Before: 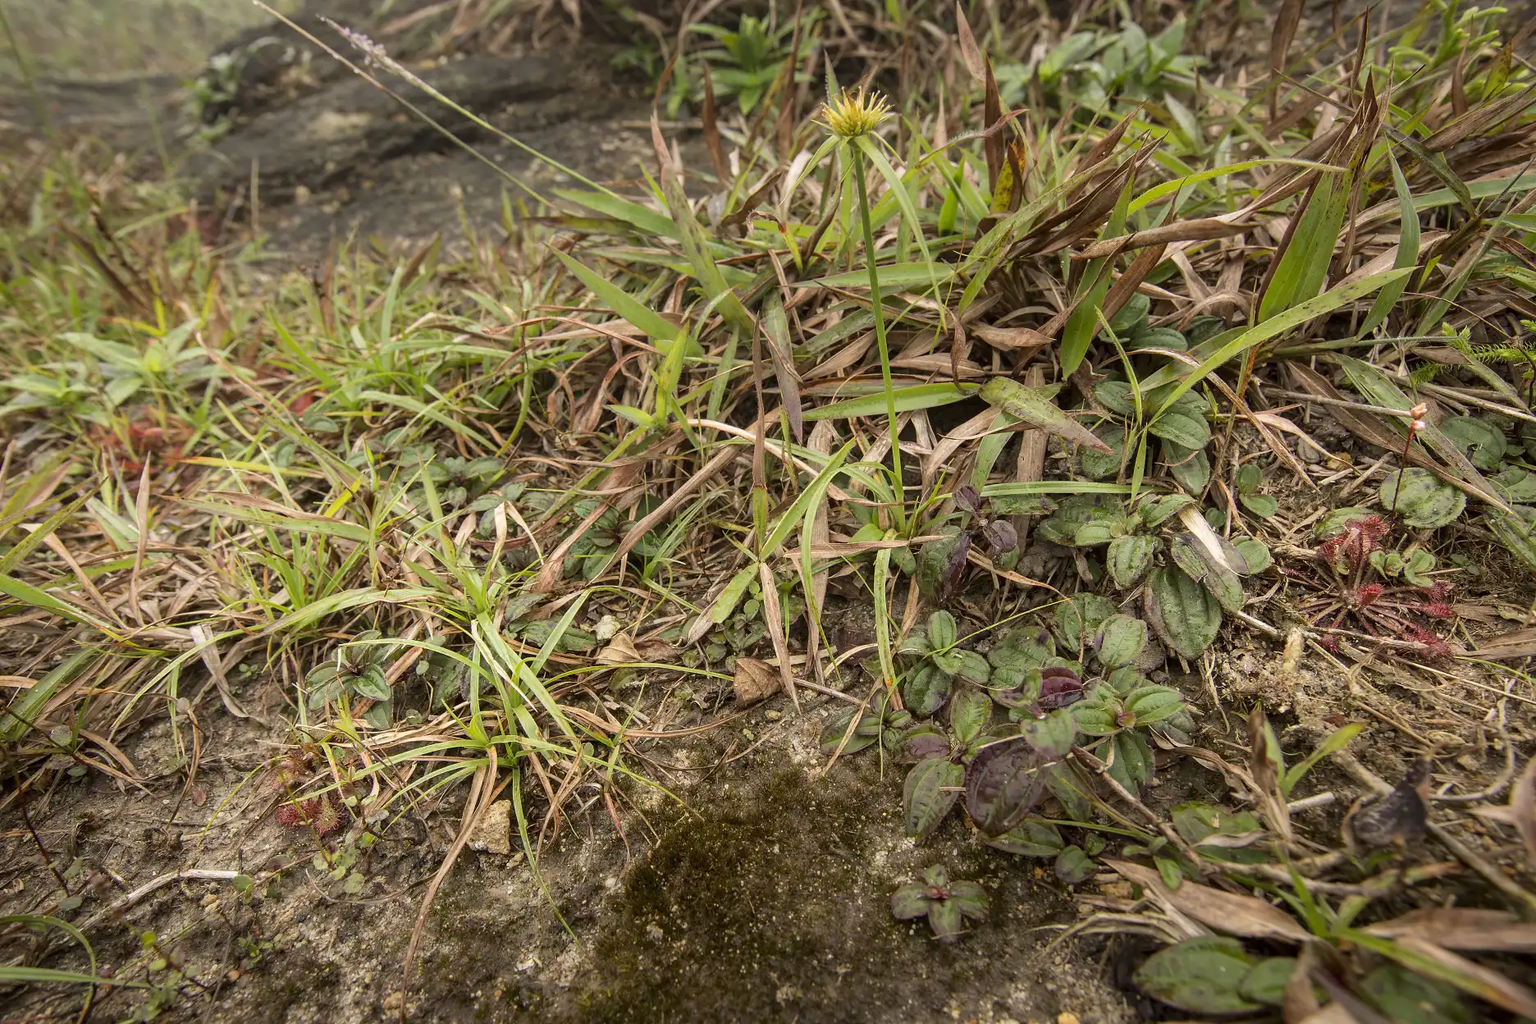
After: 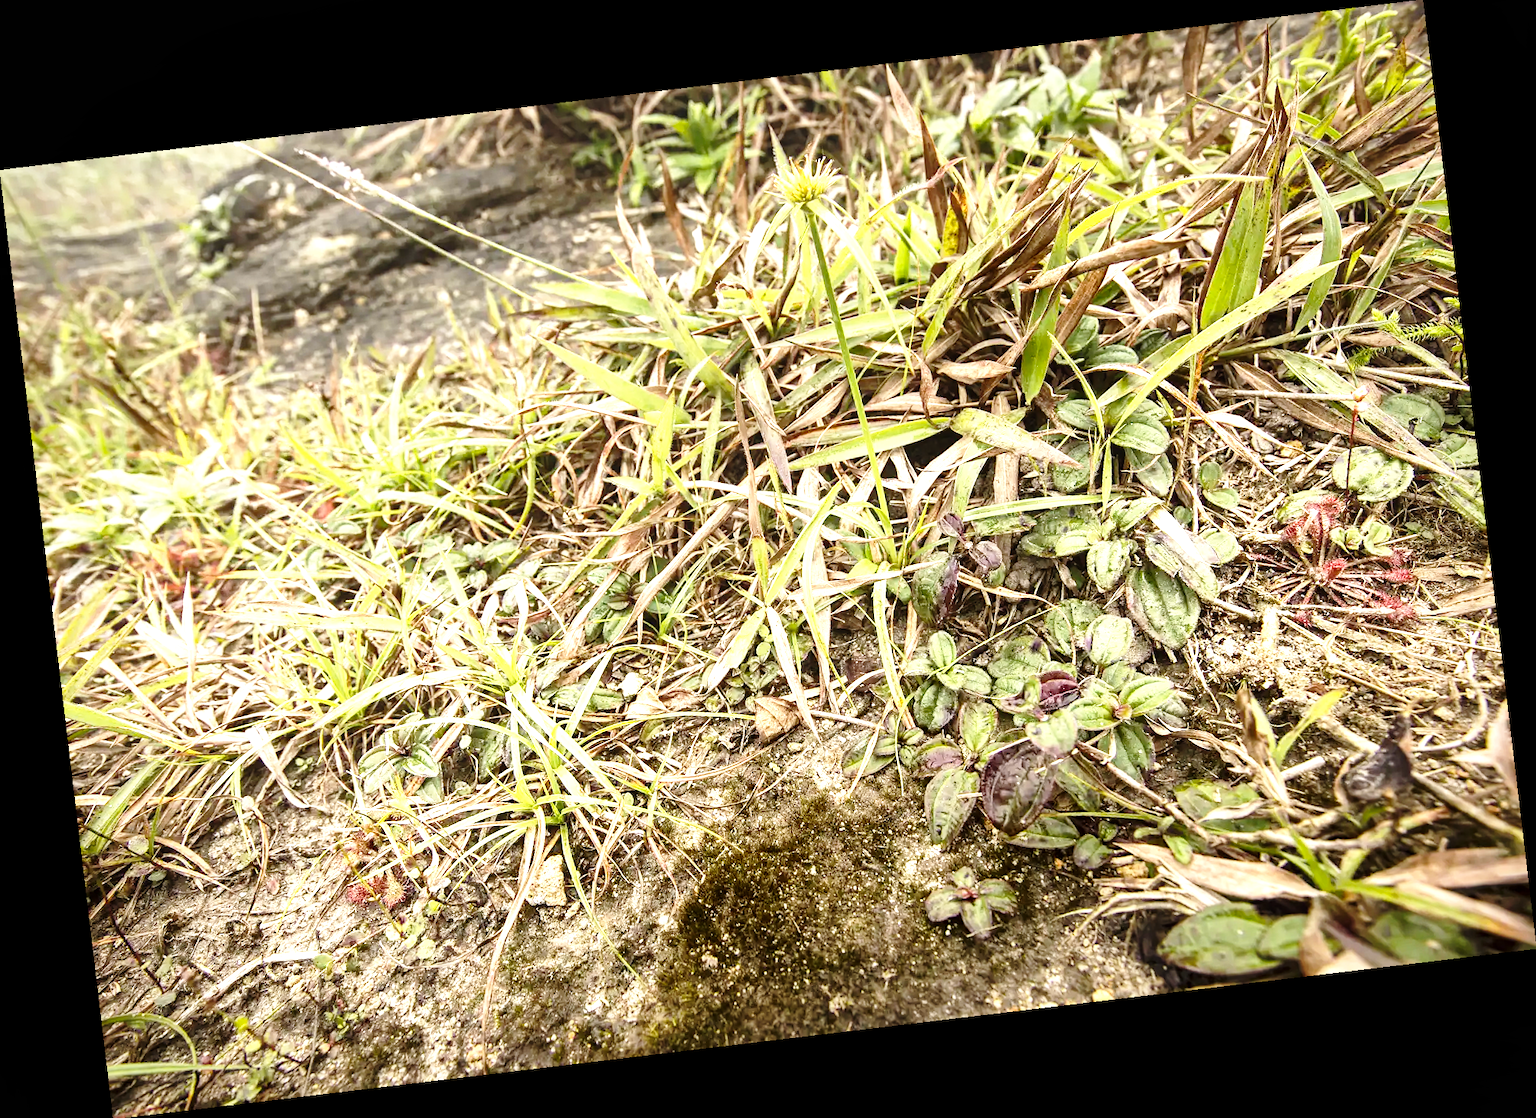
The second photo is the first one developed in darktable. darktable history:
local contrast: mode bilateral grid, contrast 100, coarseness 100, detail 165%, midtone range 0.2
tone equalizer: -8 EV -0.417 EV, -7 EV -0.389 EV, -6 EV -0.333 EV, -5 EV -0.222 EV, -3 EV 0.222 EV, -2 EV 0.333 EV, -1 EV 0.389 EV, +0 EV 0.417 EV, edges refinement/feathering 500, mask exposure compensation -1.57 EV, preserve details no
rotate and perspective: rotation -6.83°, automatic cropping off
contrast equalizer: y [[0.439, 0.44, 0.442, 0.457, 0.493, 0.498], [0.5 ×6], [0.5 ×6], [0 ×6], [0 ×6]], mix 0.59
white balance: emerald 1
base curve: curves: ch0 [(0, 0) (0.028, 0.03) (0.121, 0.232) (0.46, 0.748) (0.859, 0.968) (1, 1)], preserve colors none
exposure: black level correction 0, exposure 0.7 EV, compensate exposure bias true, compensate highlight preservation false
